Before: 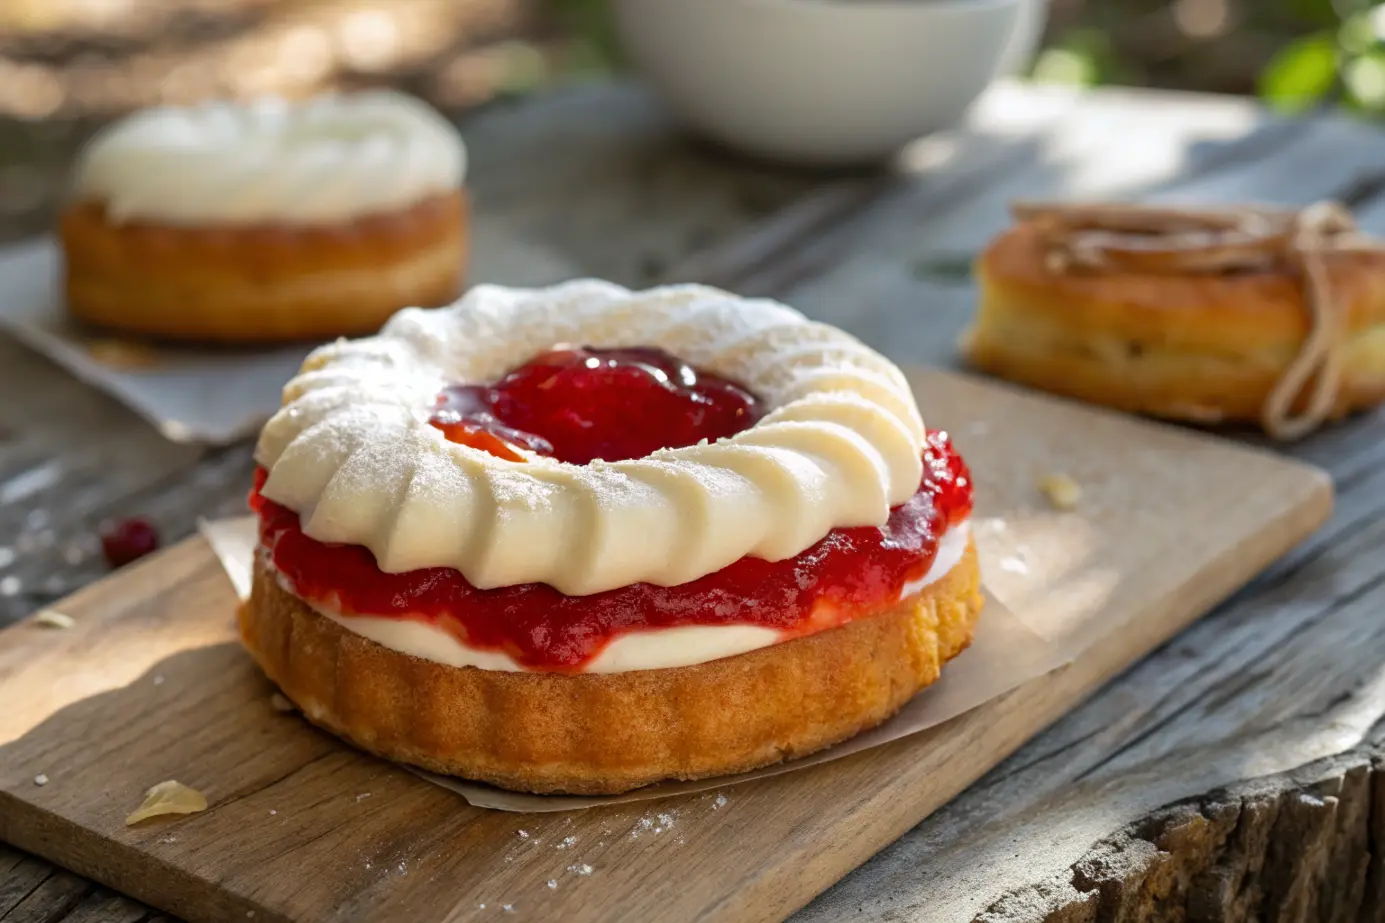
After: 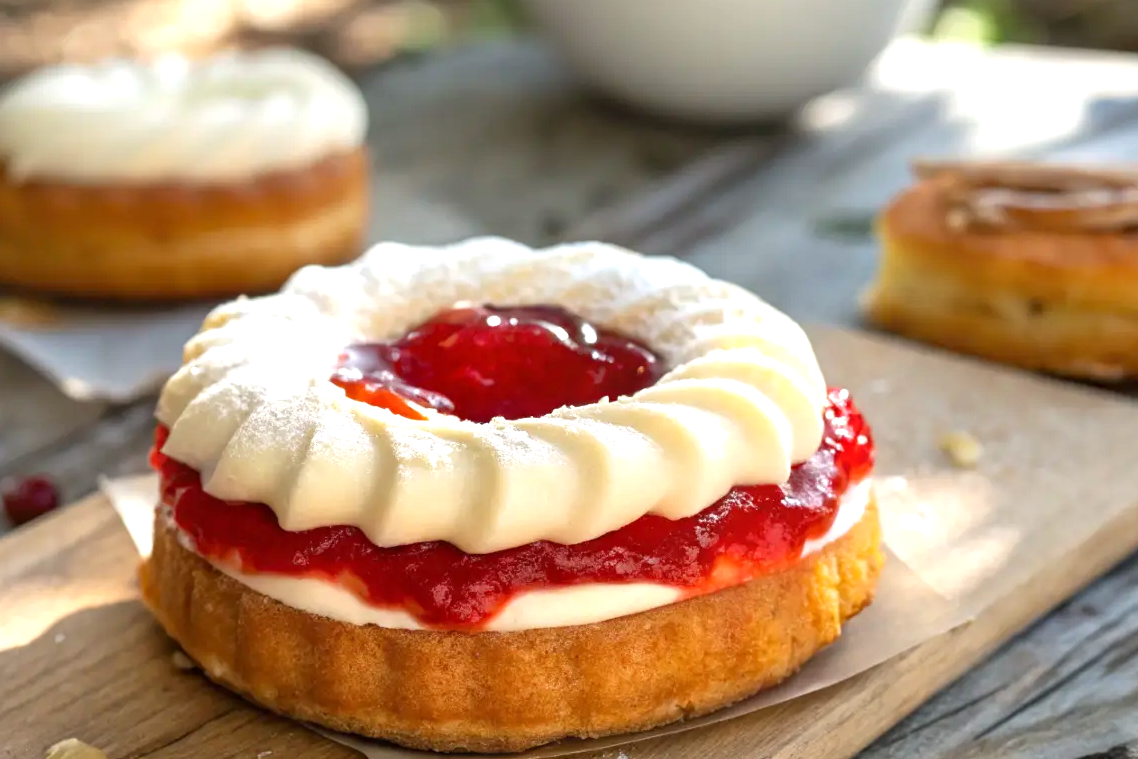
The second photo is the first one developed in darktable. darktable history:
crop and rotate: left 7.196%, top 4.574%, right 10.605%, bottom 13.178%
exposure: exposure 0.661 EV, compensate highlight preservation false
